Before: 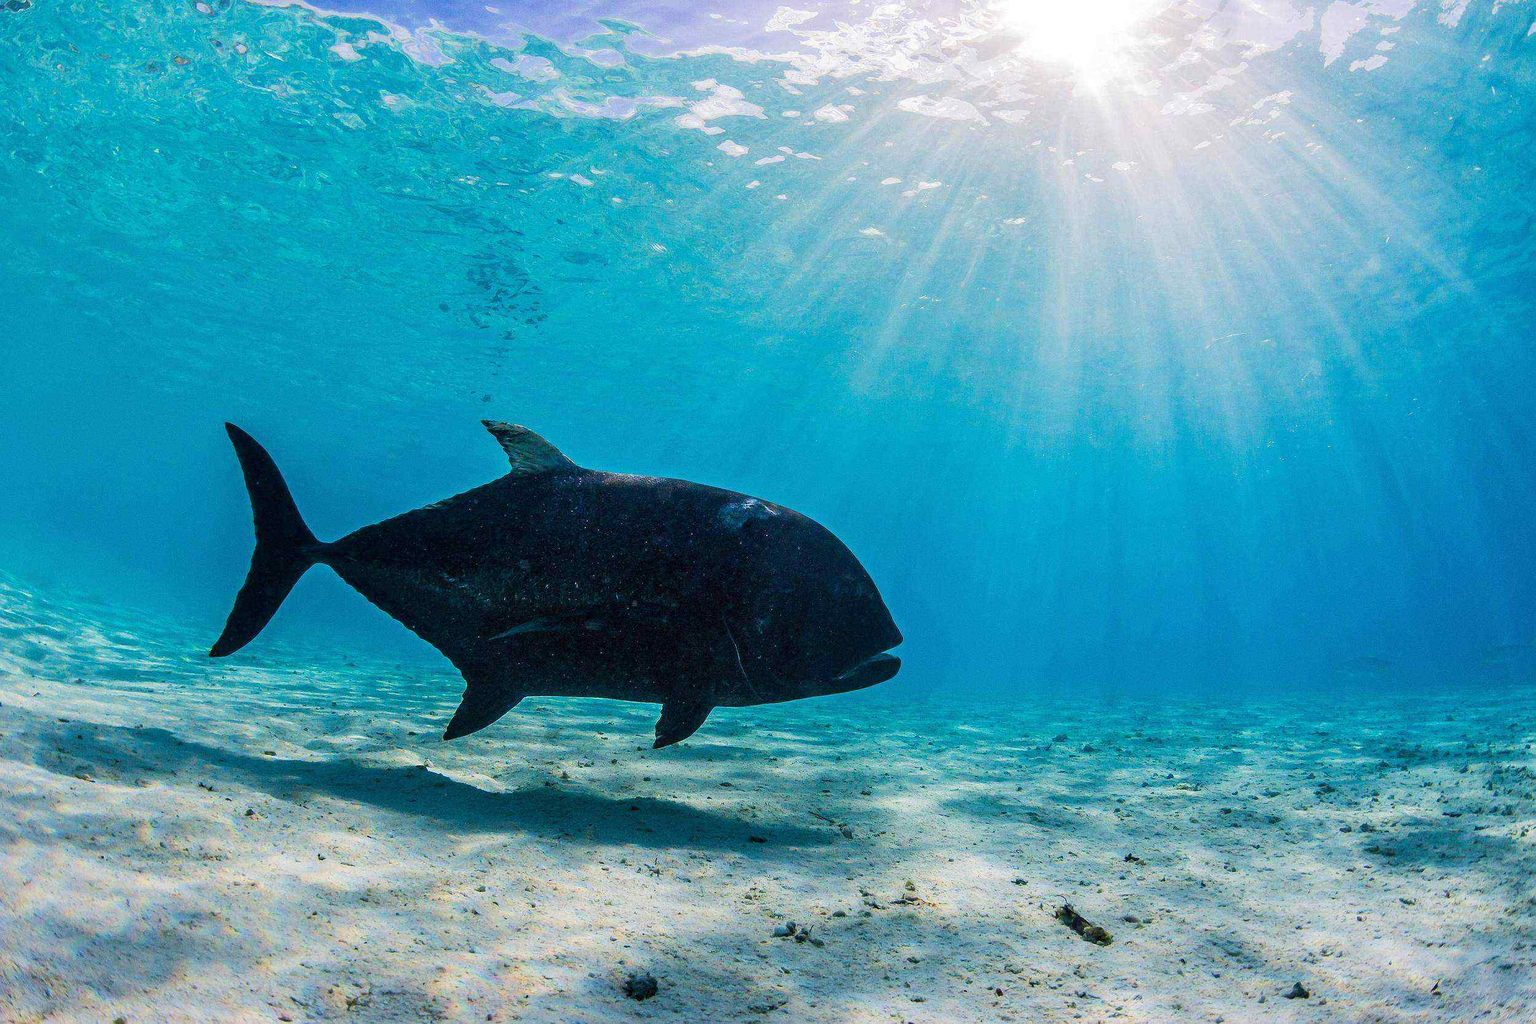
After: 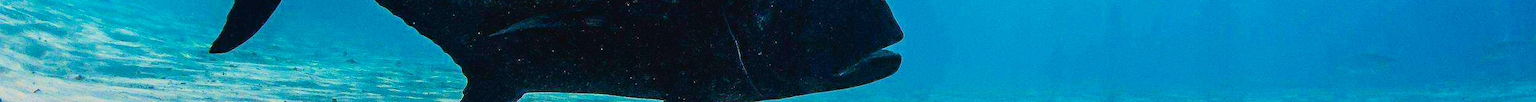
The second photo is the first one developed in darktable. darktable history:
tone curve: curves: ch0 [(0, 0.028) (0.138, 0.156) (0.468, 0.516) (0.754, 0.823) (1, 1)], color space Lab, linked channels, preserve colors none
crop and rotate: top 59.084%, bottom 30.916%
filmic rgb: black relative exposure -7.65 EV, white relative exposure 4.56 EV, hardness 3.61, color science v6 (2022)
